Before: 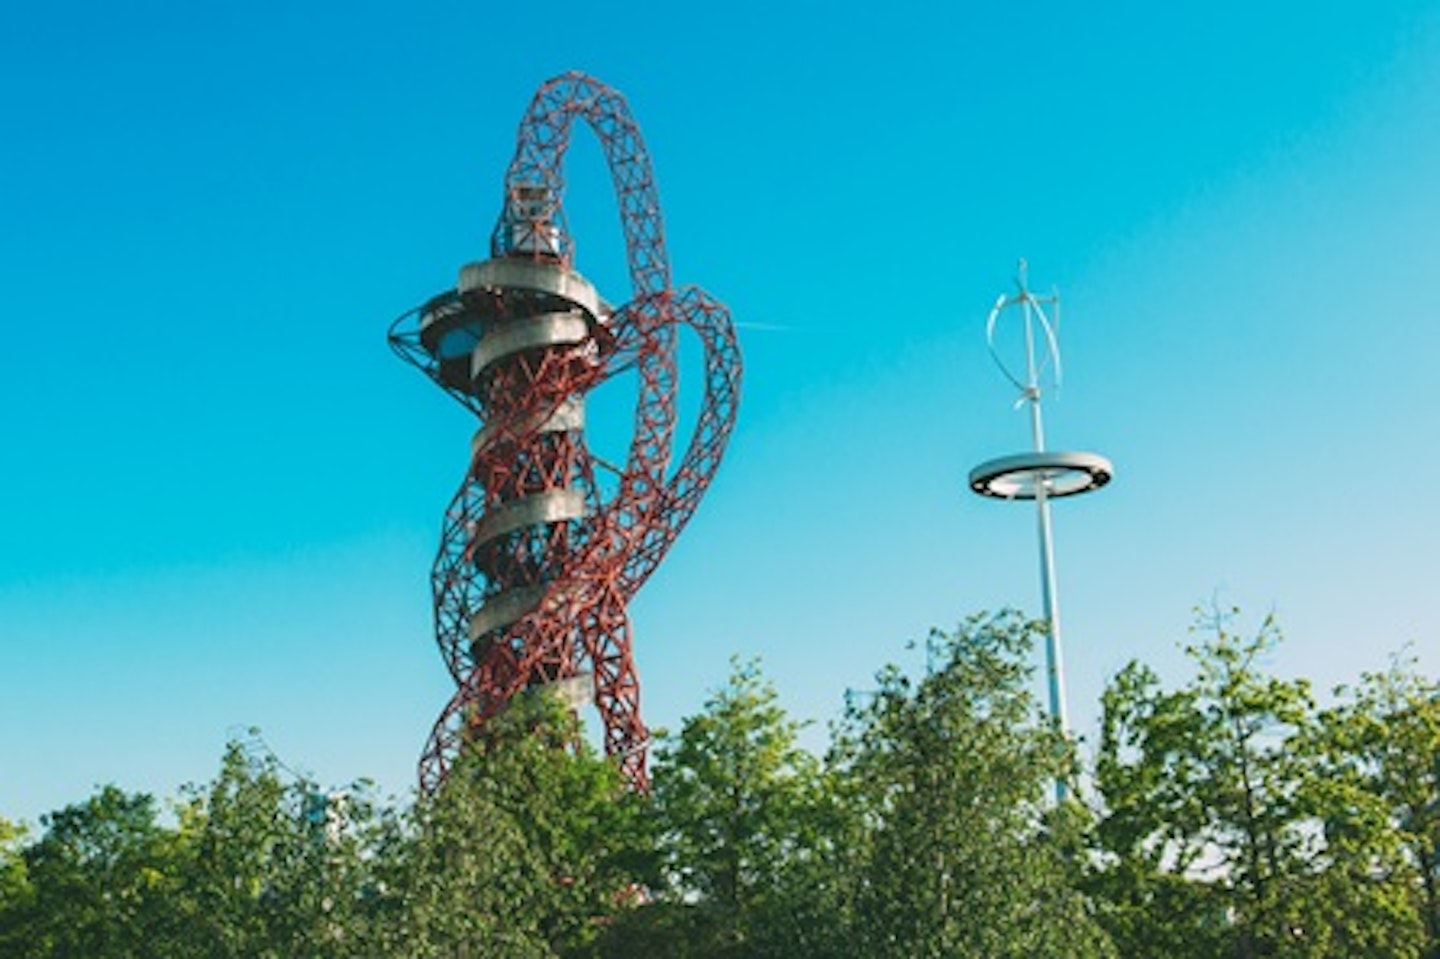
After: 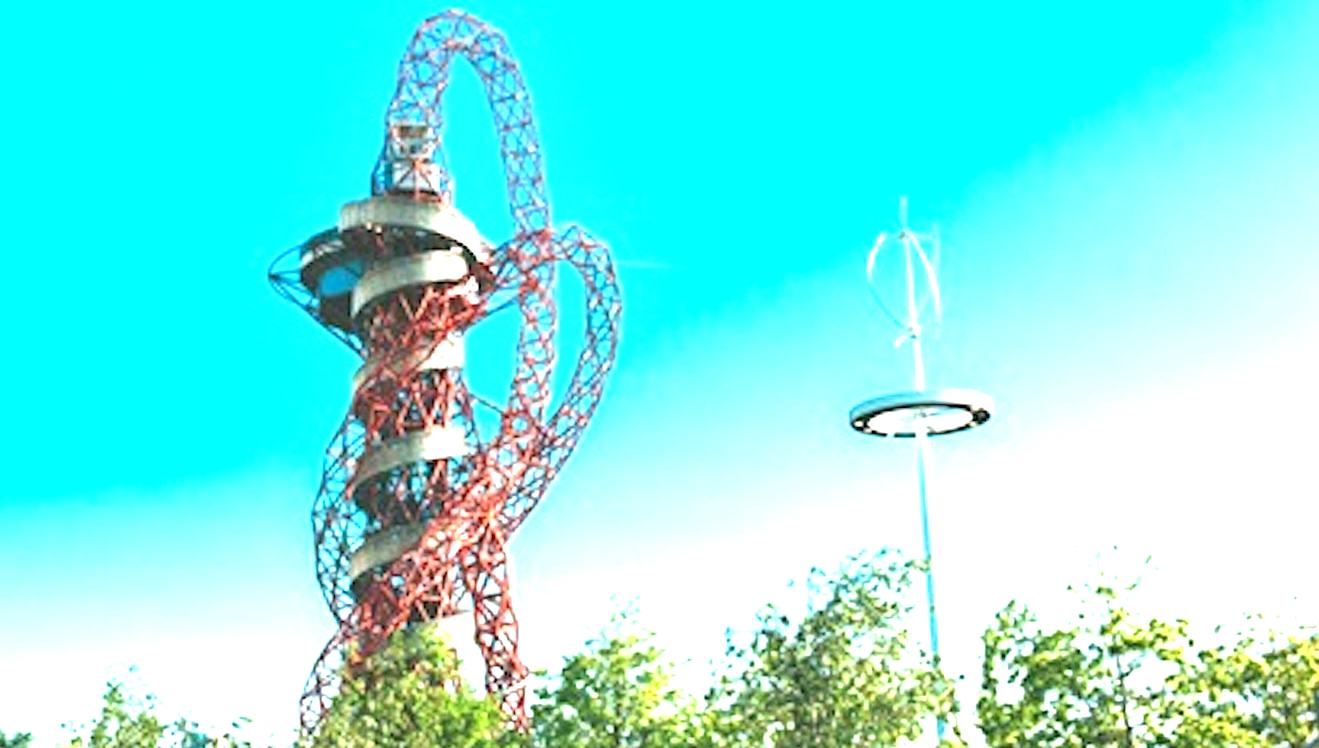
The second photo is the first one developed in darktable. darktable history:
exposure: black level correction 0.001, exposure 1.821 EV, compensate highlight preservation false
crop: left 8.355%, top 6.546%, bottom 15.36%
local contrast: mode bilateral grid, contrast 20, coarseness 49, detail 119%, midtone range 0.2
